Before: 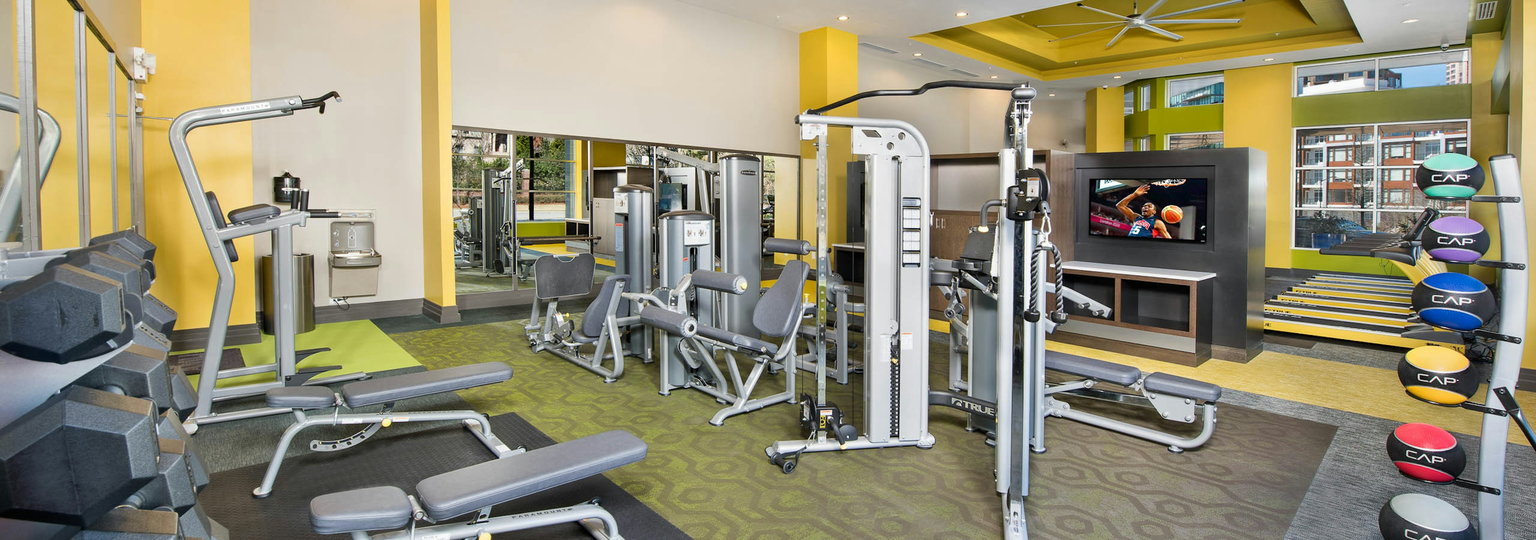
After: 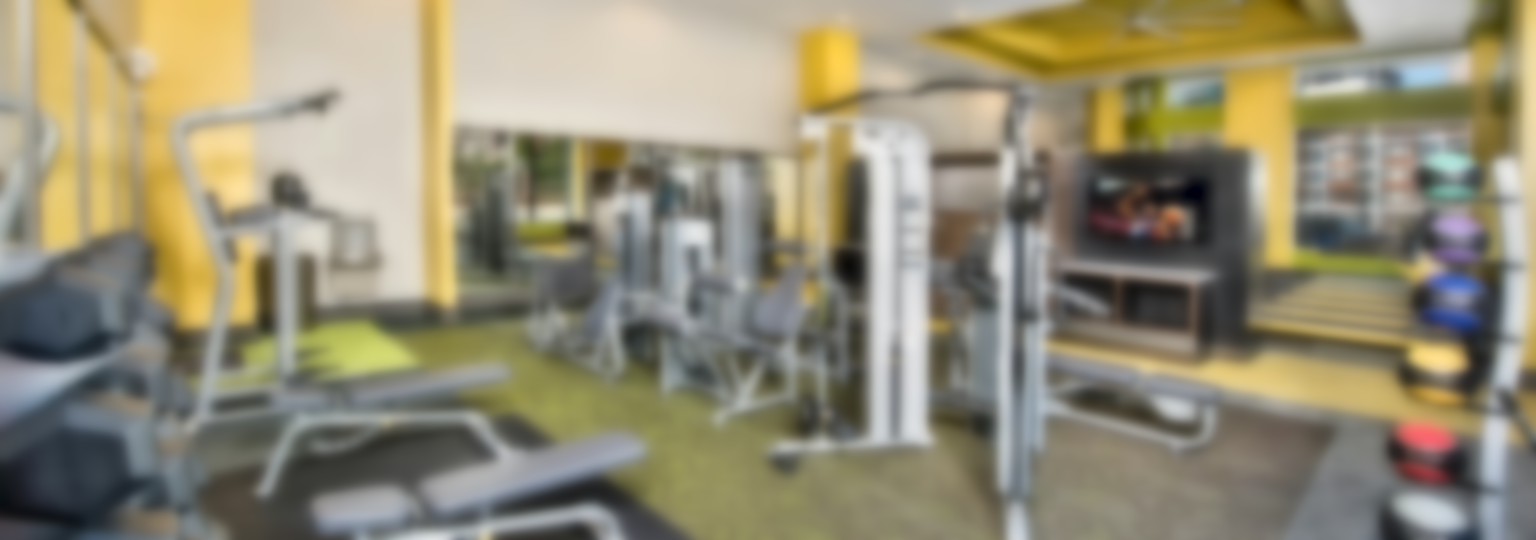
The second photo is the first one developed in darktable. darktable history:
local contrast: mode bilateral grid, contrast 50, coarseness 50, detail 150%, midtone range 0.2
lowpass: radius 16, unbound 0
